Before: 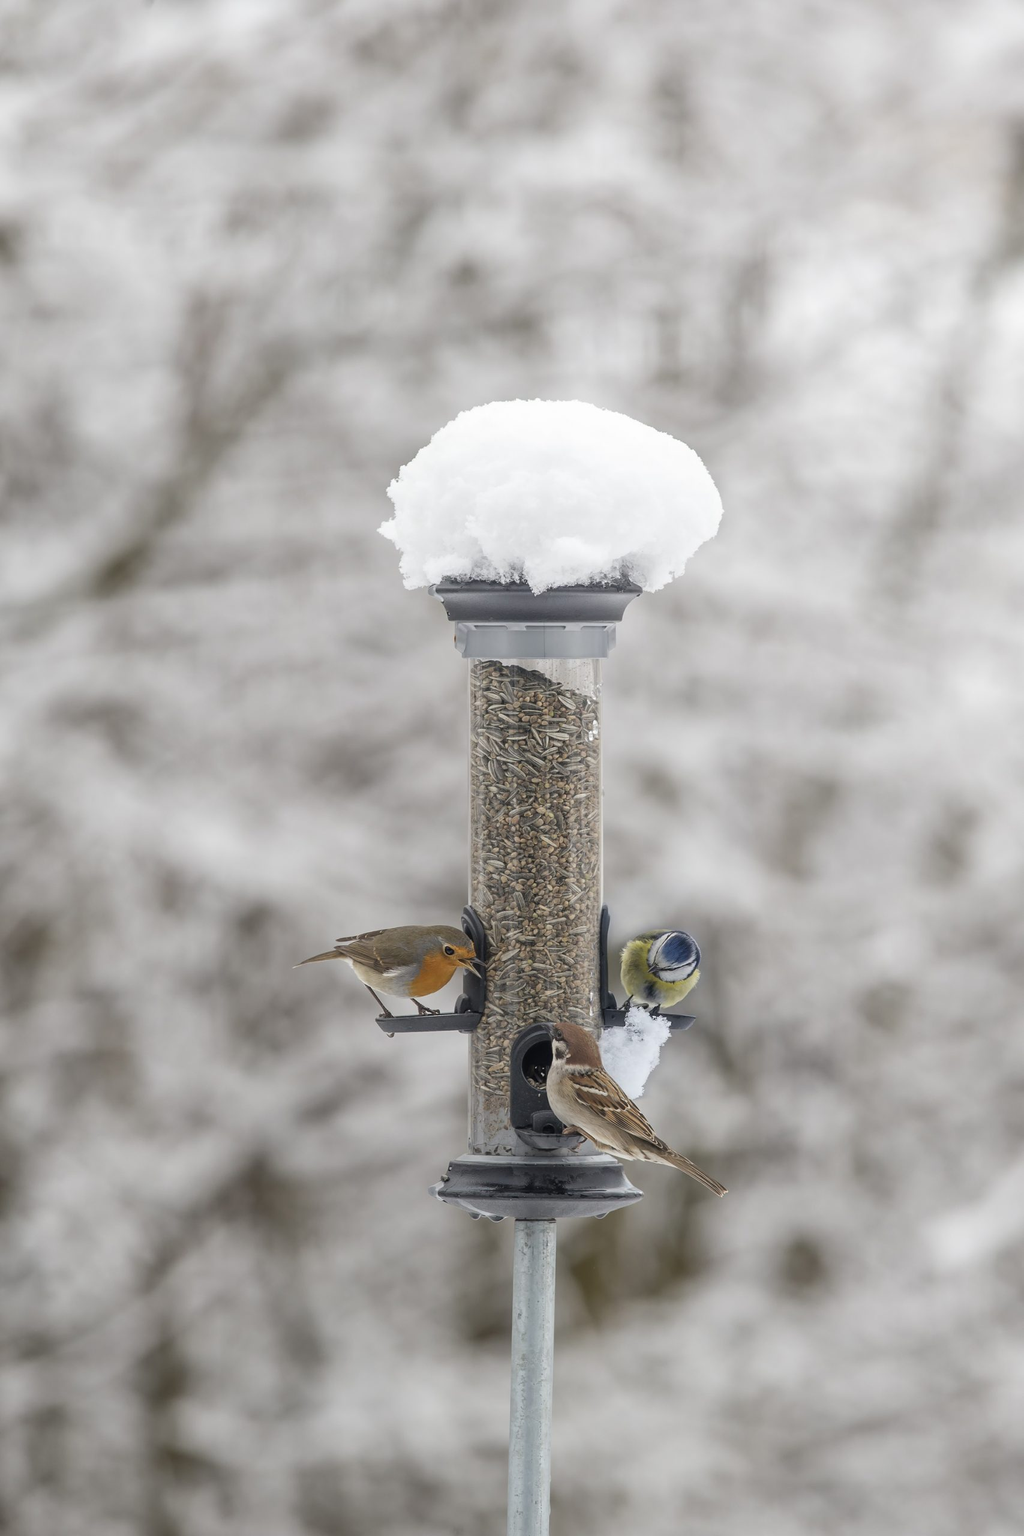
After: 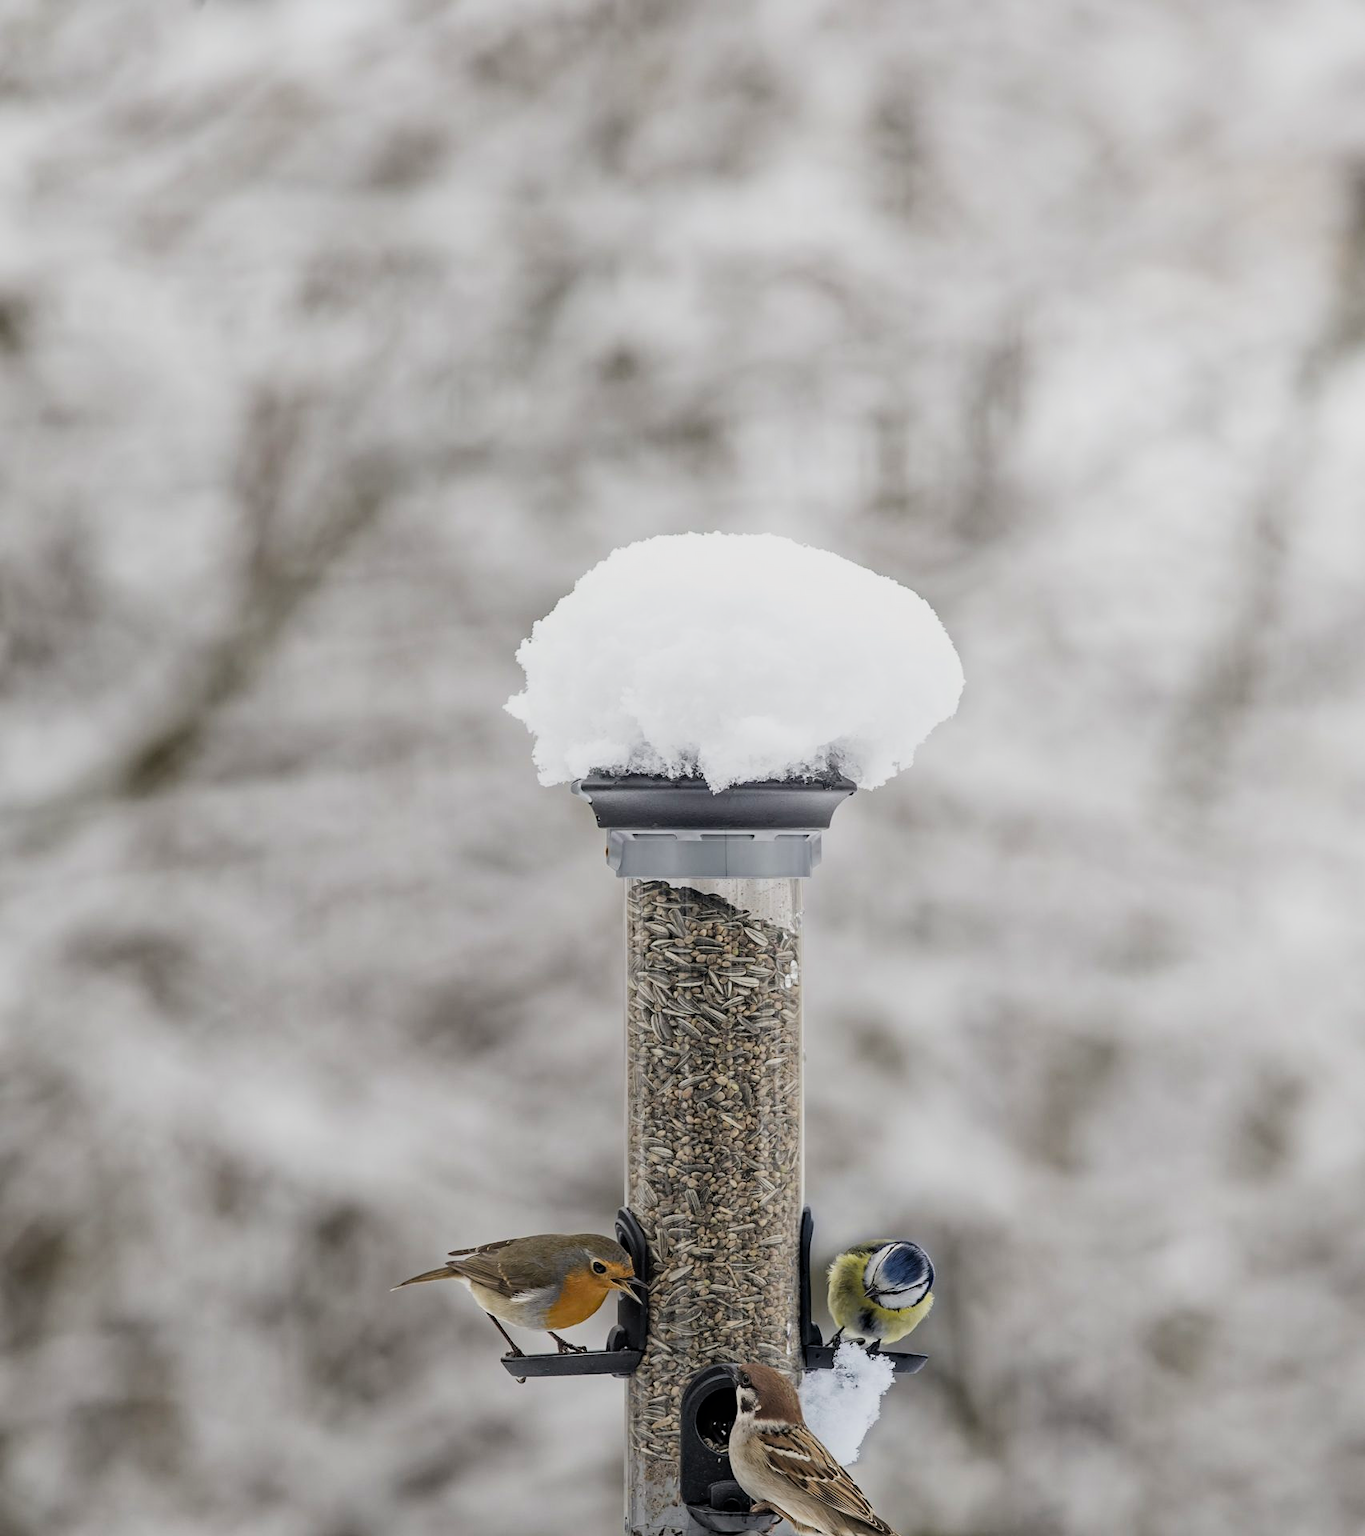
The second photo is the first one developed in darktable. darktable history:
haze removal: strength 0.301, distance 0.255, compatibility mode true, adaptive false
filmic rgb: black relative exposure -16 EV, white relative exposure 5.31 EV, threshold 6 EV, hardness 5.94, contrast 1.239, enable highlight reconstruction true
crop: bottom 24.991%
